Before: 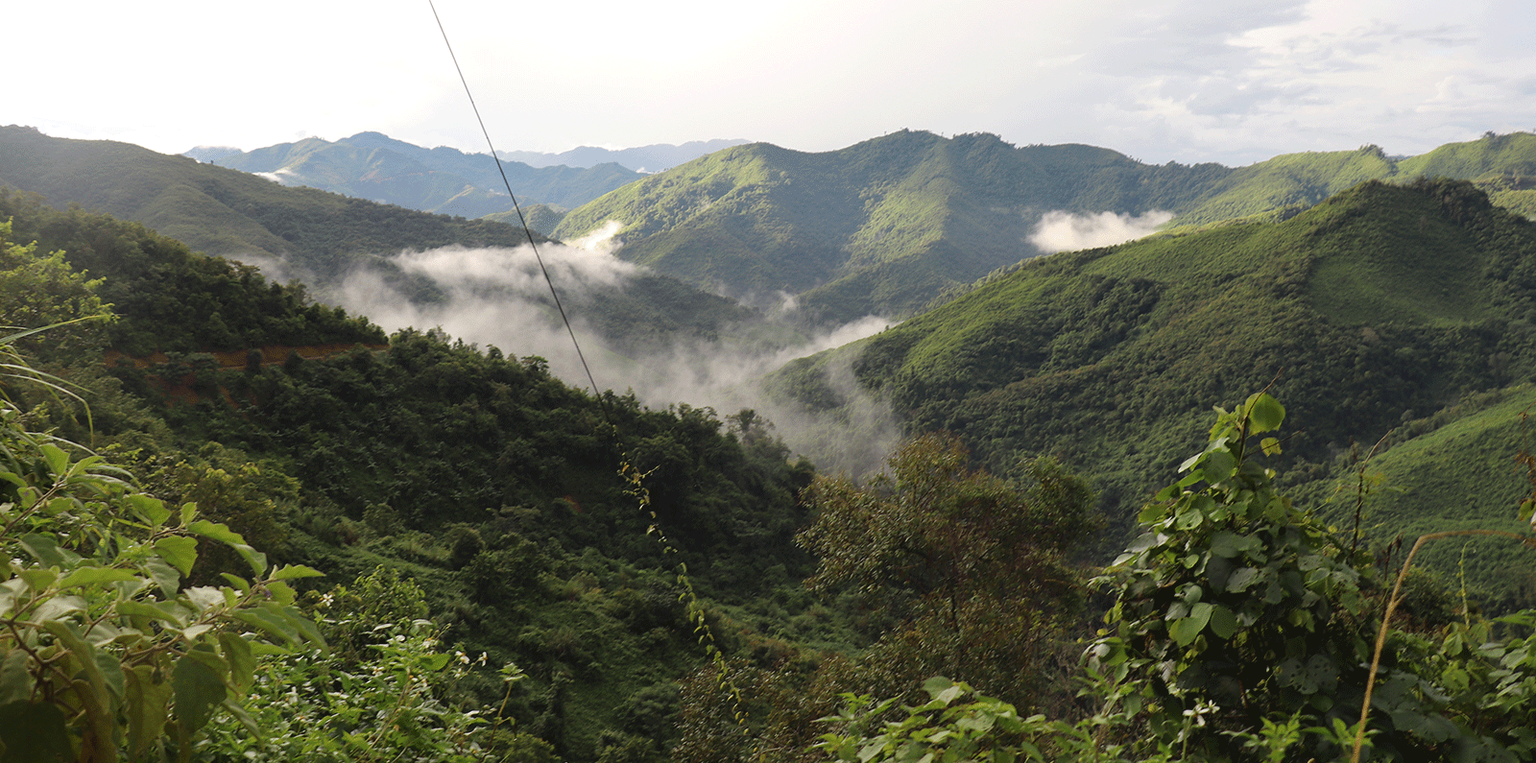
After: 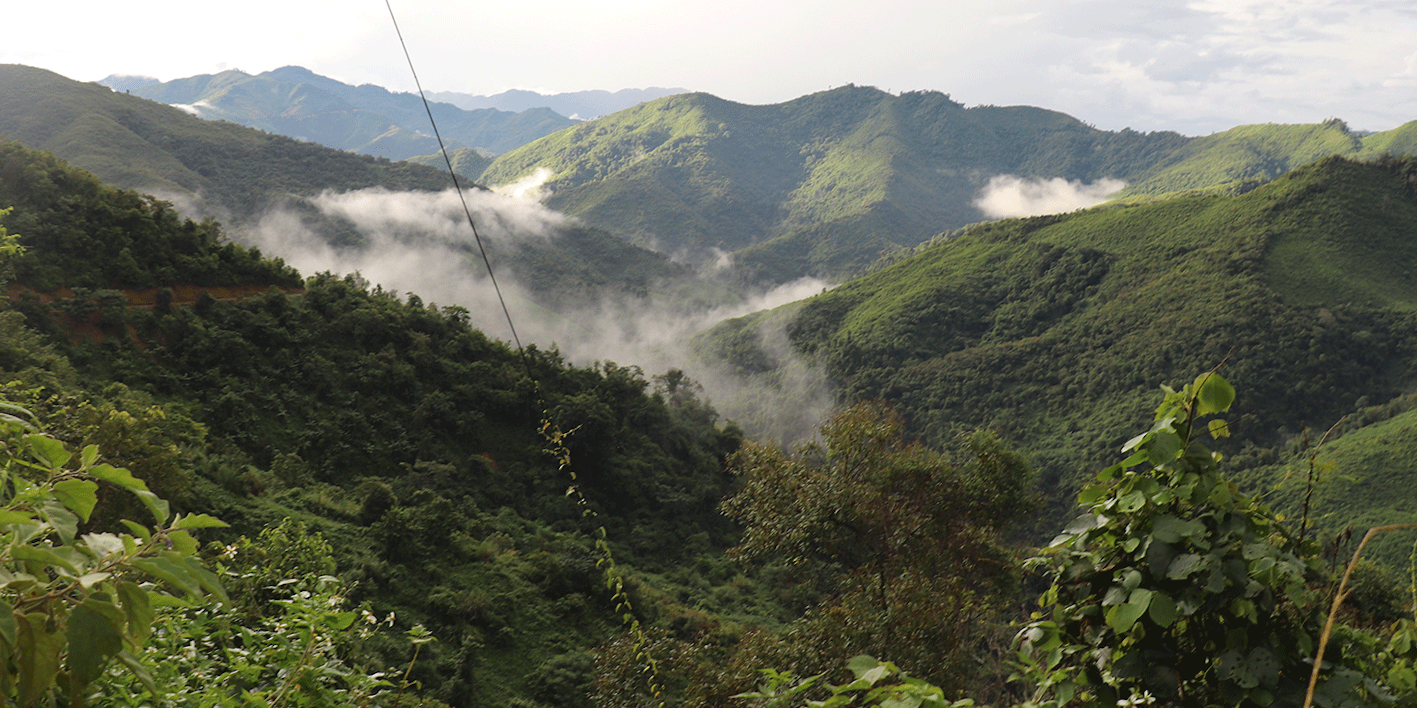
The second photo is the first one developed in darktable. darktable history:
crop and rotate: angle -2.14°, left 3.158%, top 3.848%, right 1.635%, bottom 0.44%
